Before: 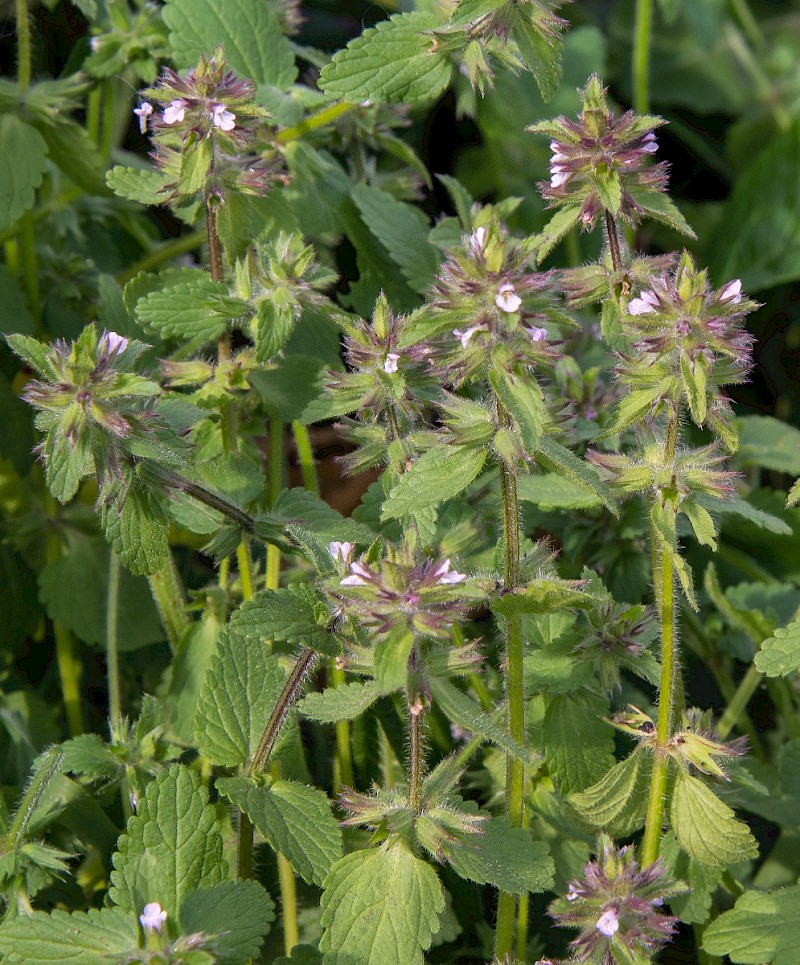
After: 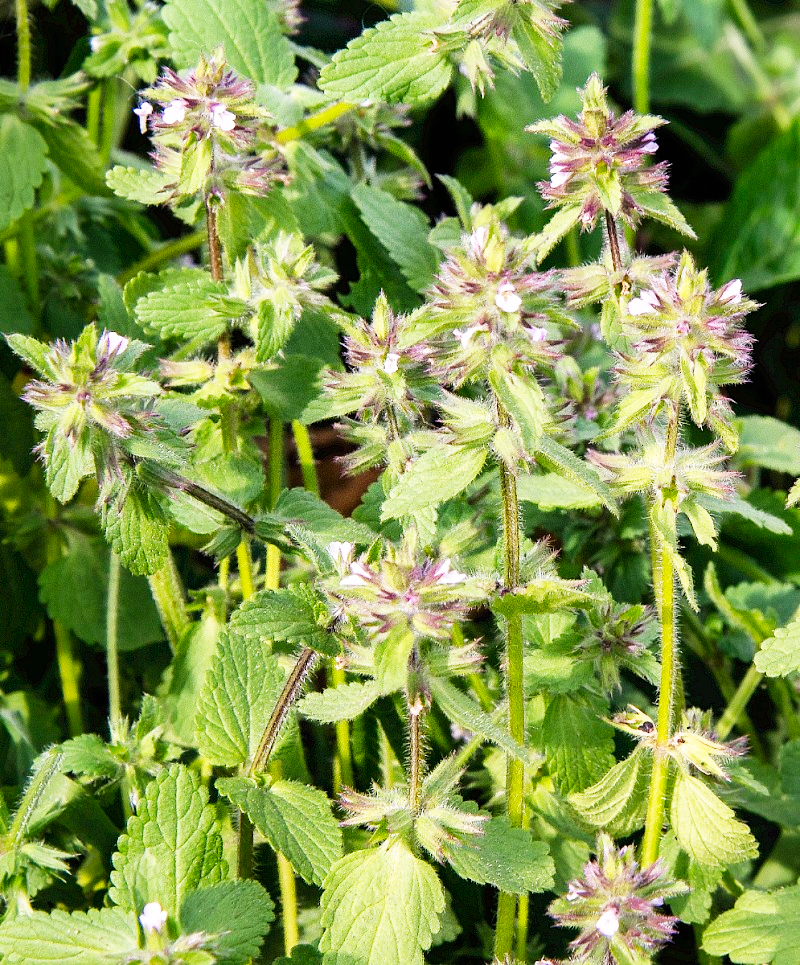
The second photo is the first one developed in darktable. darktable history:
base curve: curves: ch0 [(0, 0) (0.007, 0.004) (0.027, 0.03) (0.046, 0.07) (0.207, 0.54) (0.442, 0.872) (0.673, 0.972) (1, 1)], preserve colors none
contrast brightness saturation: saturation -0.04
